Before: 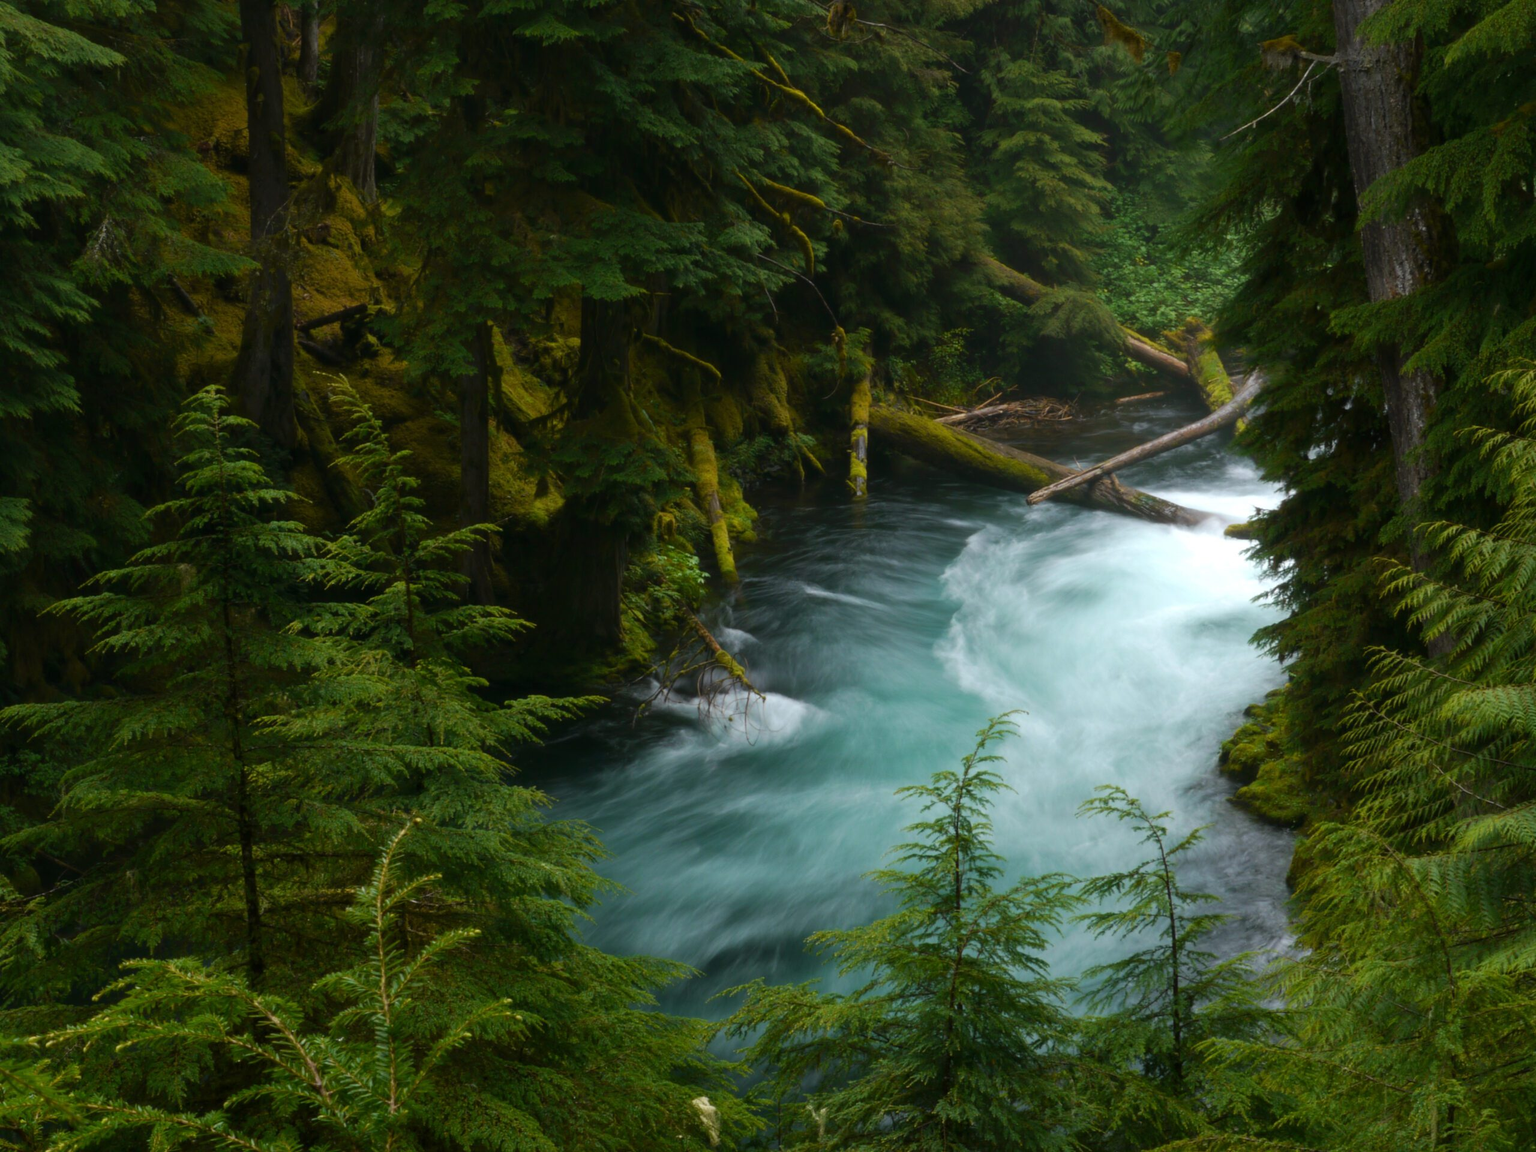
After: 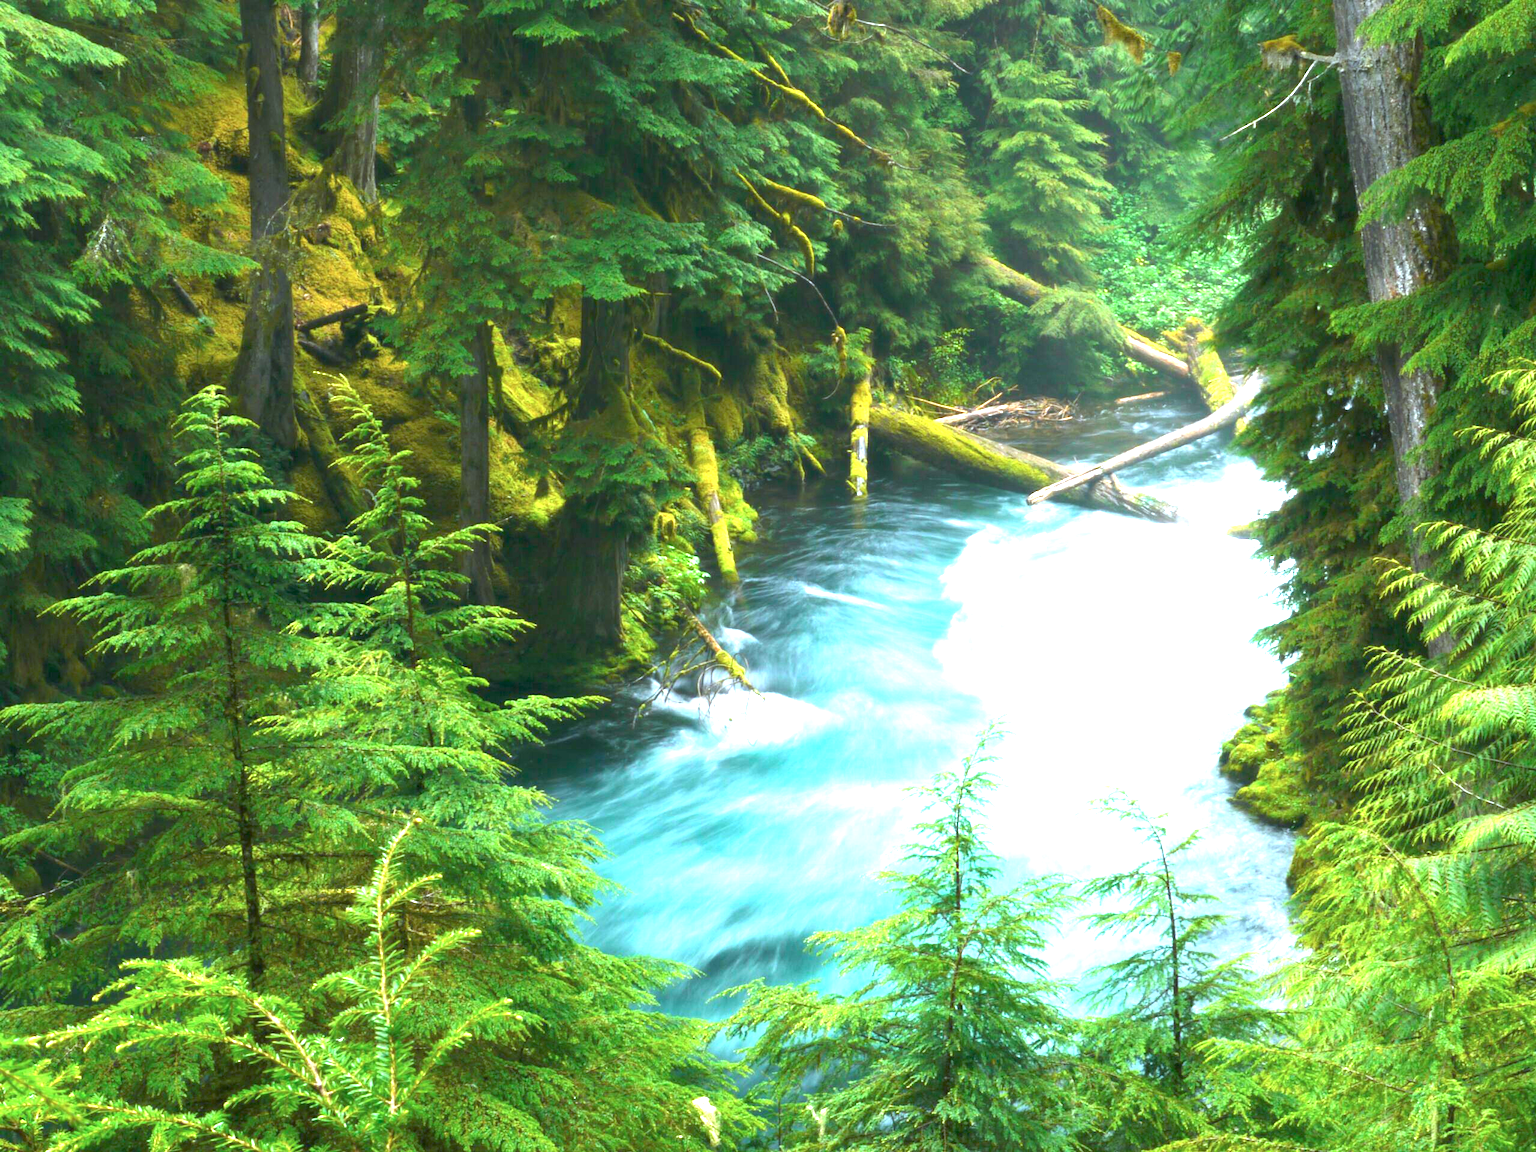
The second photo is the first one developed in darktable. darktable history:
color calibration: illuminant F (fluorescent), F source F9 (Cool White Deluxe 4150 K) – high CRI, x 0.374, y 0.373, temperature 4158.34 K
exposure: exposure 3 EV, compensate highlight preservation false
